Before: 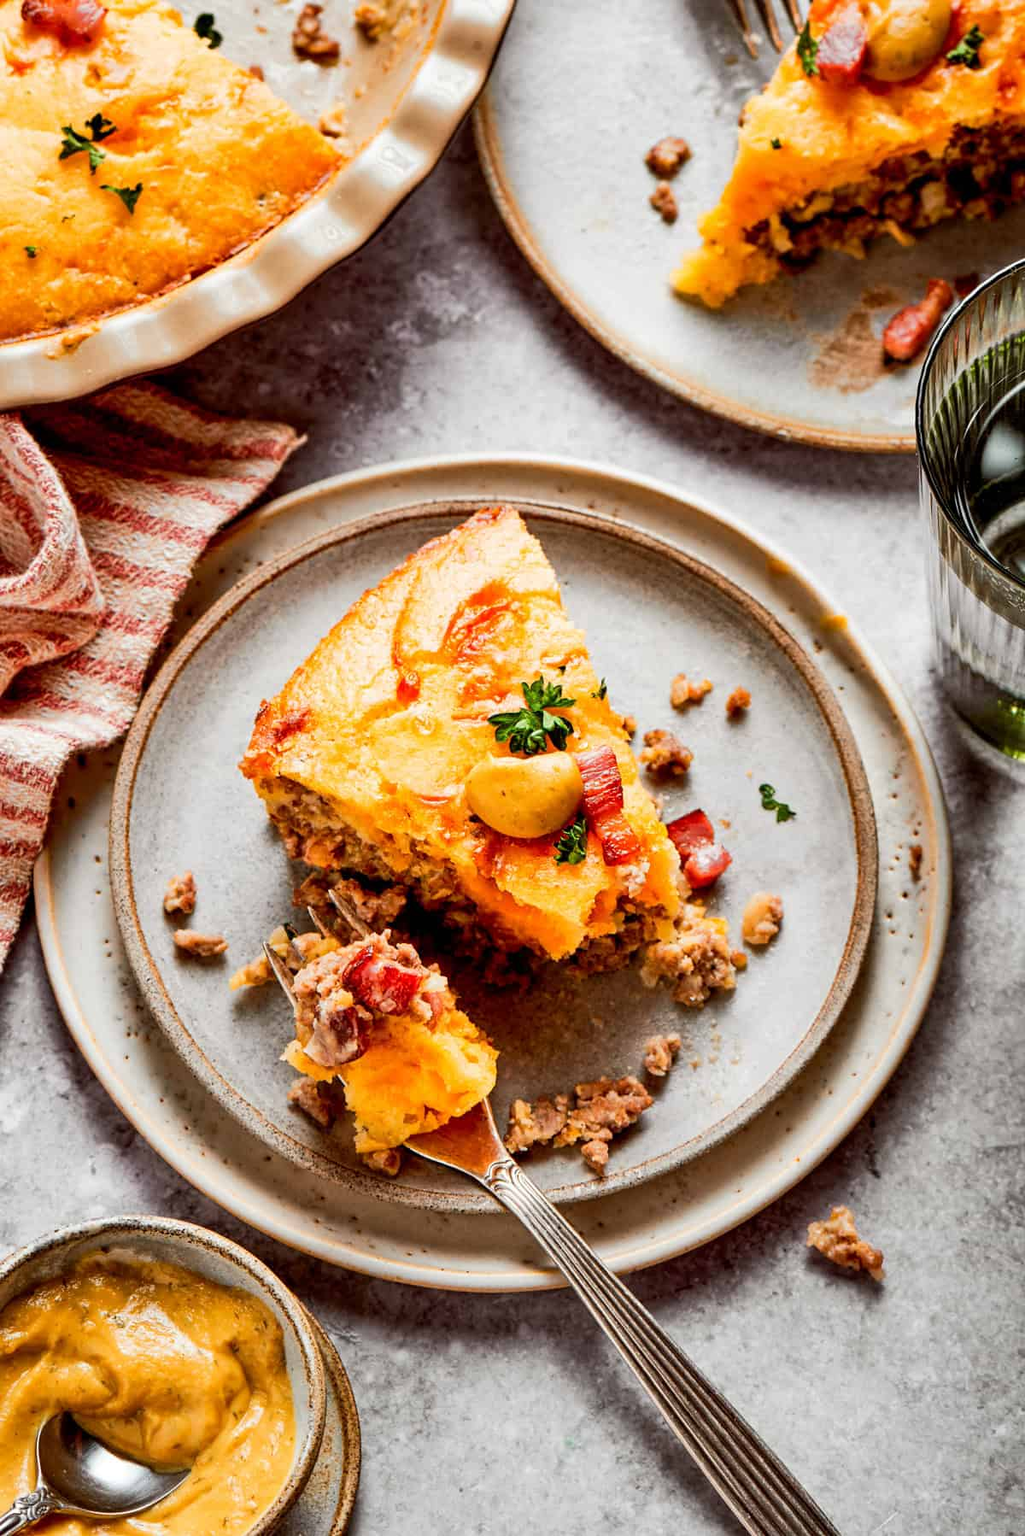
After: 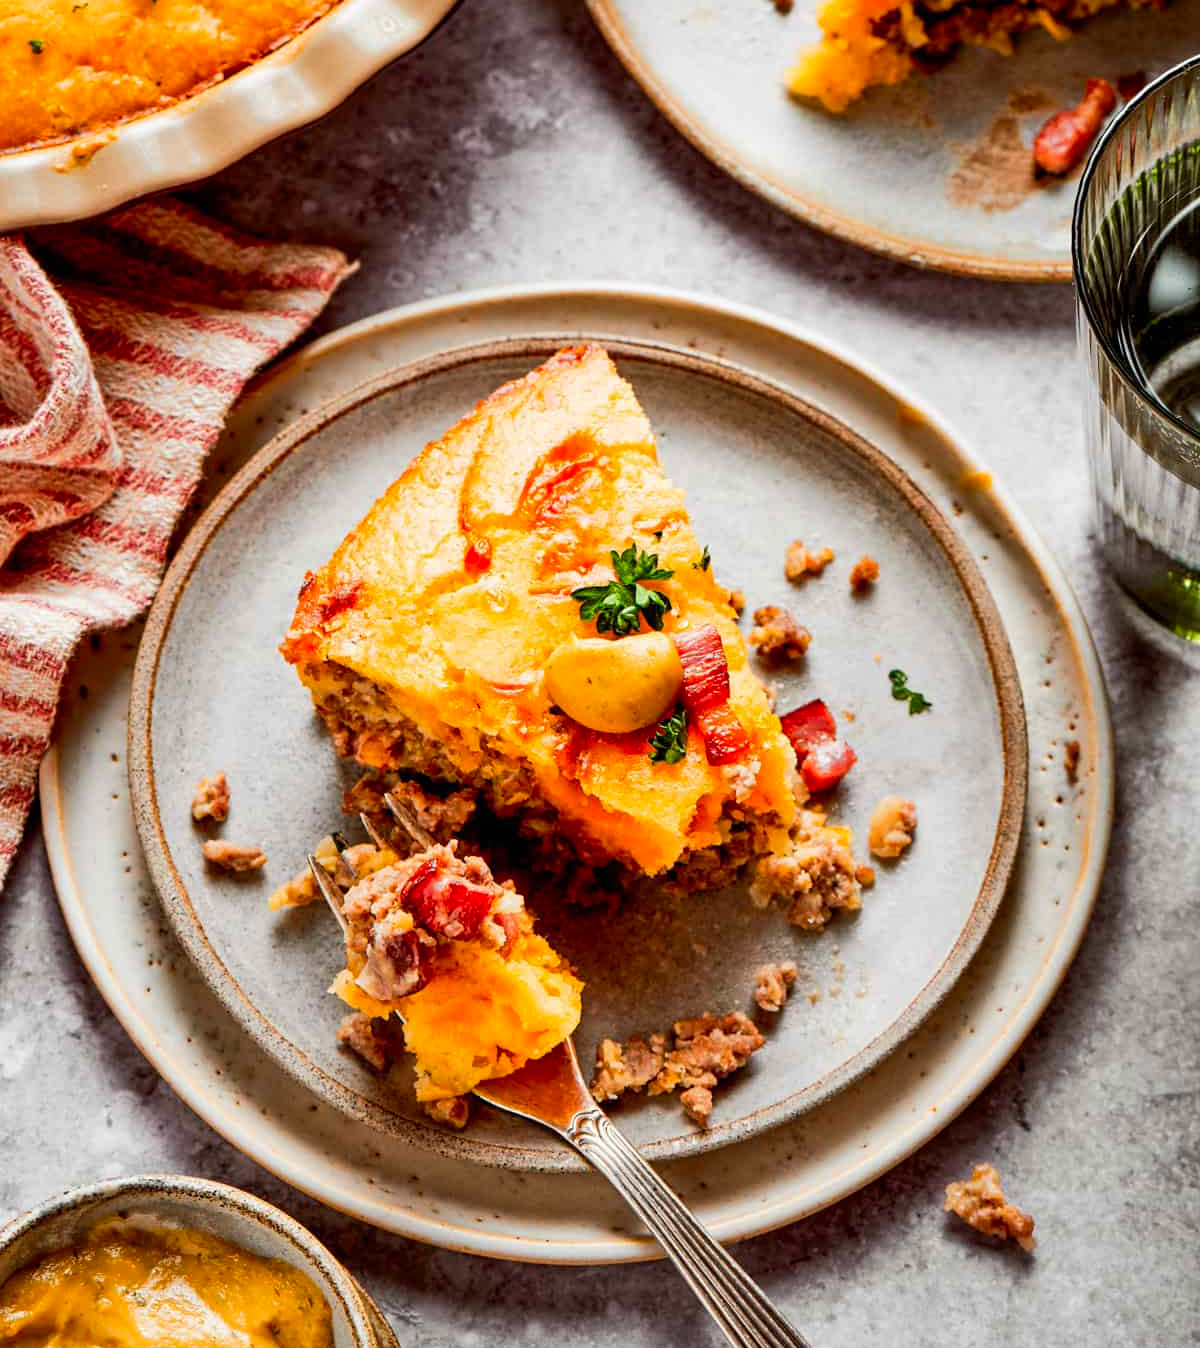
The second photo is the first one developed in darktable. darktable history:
contrast brightness saturation: saturation 0.13
crop: top 13.819%, bottom 11.169%
